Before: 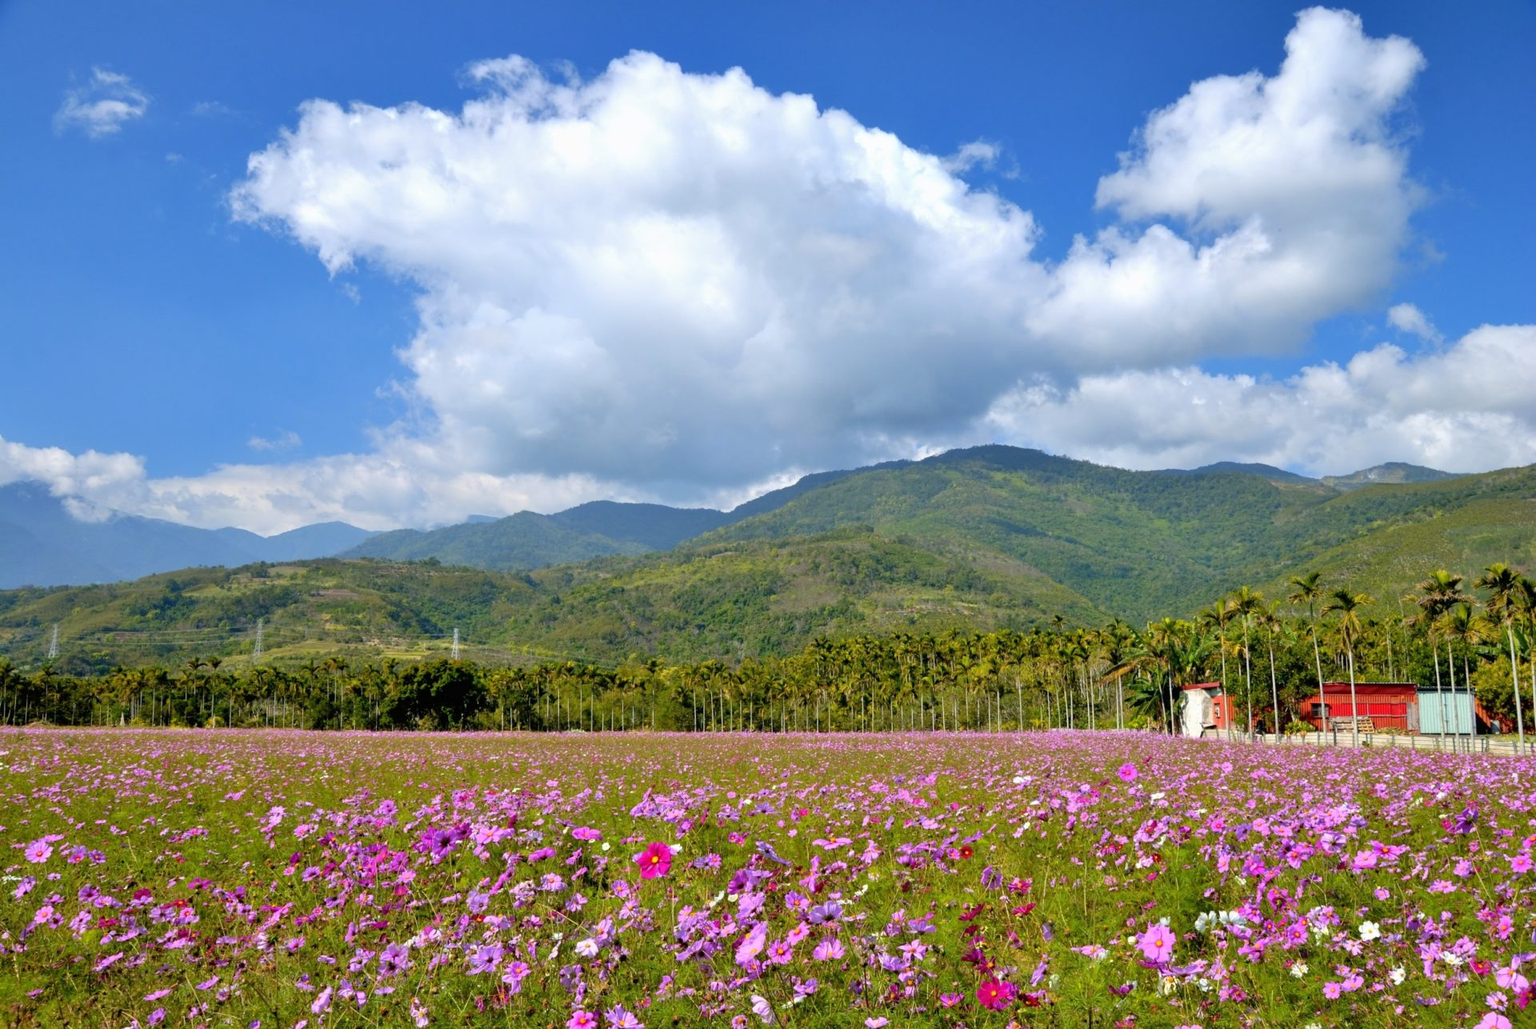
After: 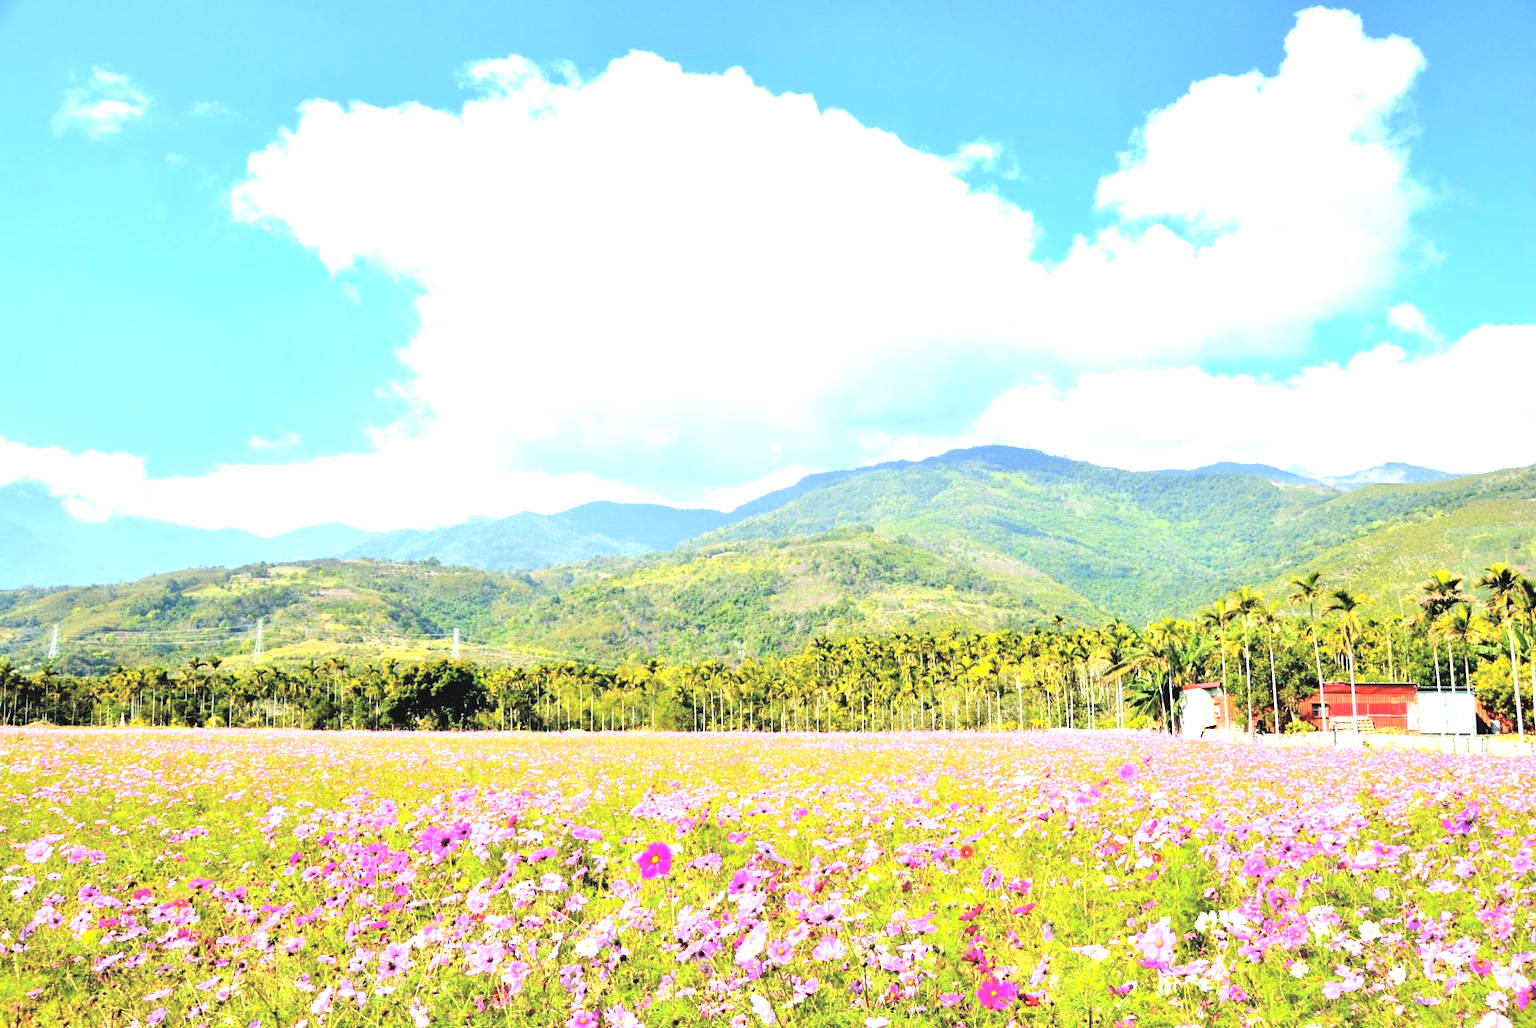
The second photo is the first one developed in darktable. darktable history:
grain: coarseness 0.09 ISO, strength 10%
exposure: black level correction 0, exposure 1.198 EV, compensate exposure bias true, compensate highlight preservation false
tone equalizer: -8 EV -0.75 EV, -7 EV -0.7 EV, -6 EV -0.6 EV, -5 EV -0.4 EV, -3 EV 0.4 EV, -2 EV 0.6 EV, -1 EV 0.7 EV, +0 EV 0.75 EV, edges refinement/feathering 500, mask exposure compensation -1.57 EV, preserve details no
contrast brightness saturation: brightness 0.28
